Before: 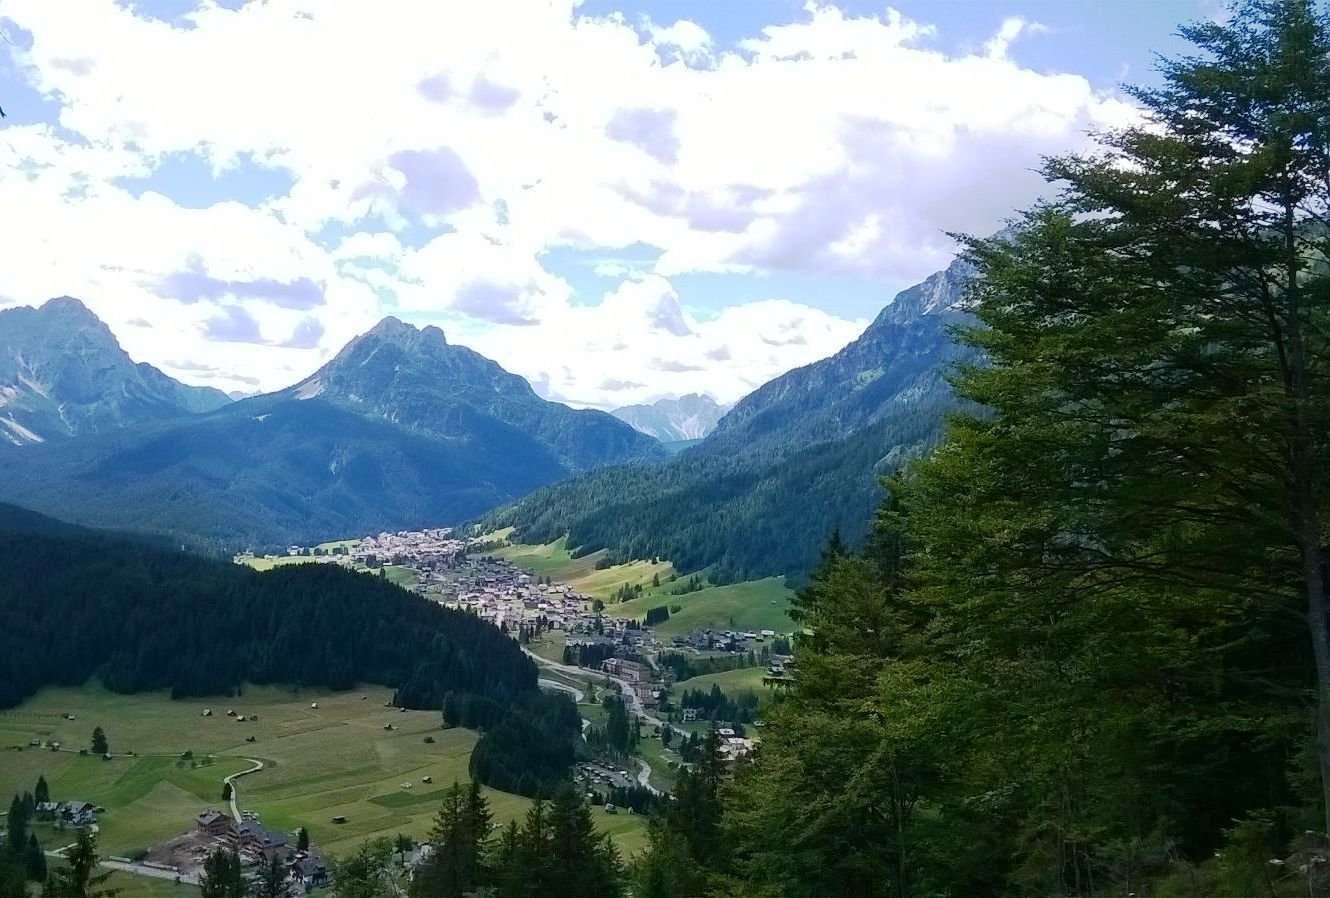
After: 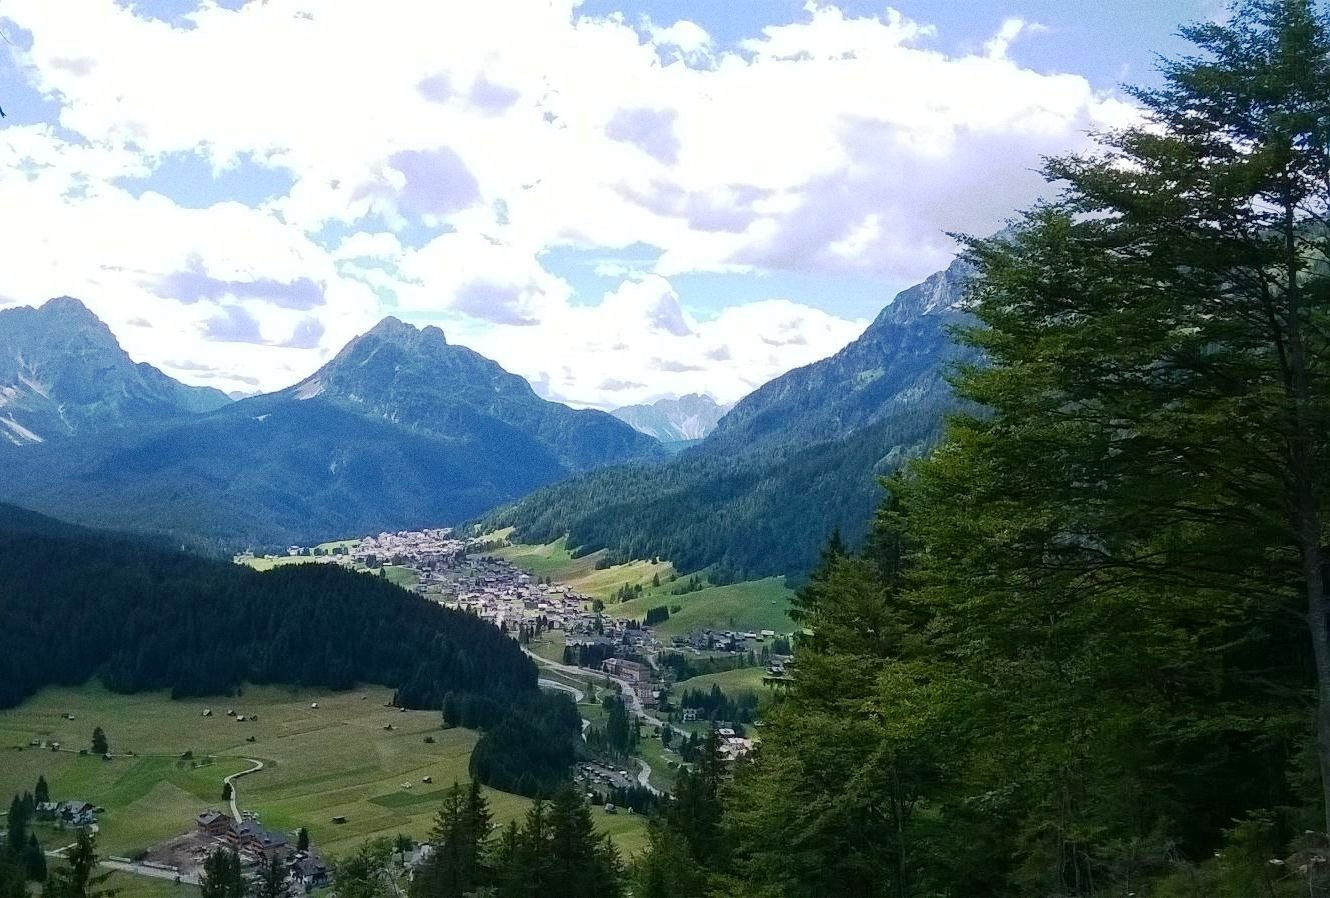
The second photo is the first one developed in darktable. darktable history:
grain "film": coarseness 0.09 ISO
